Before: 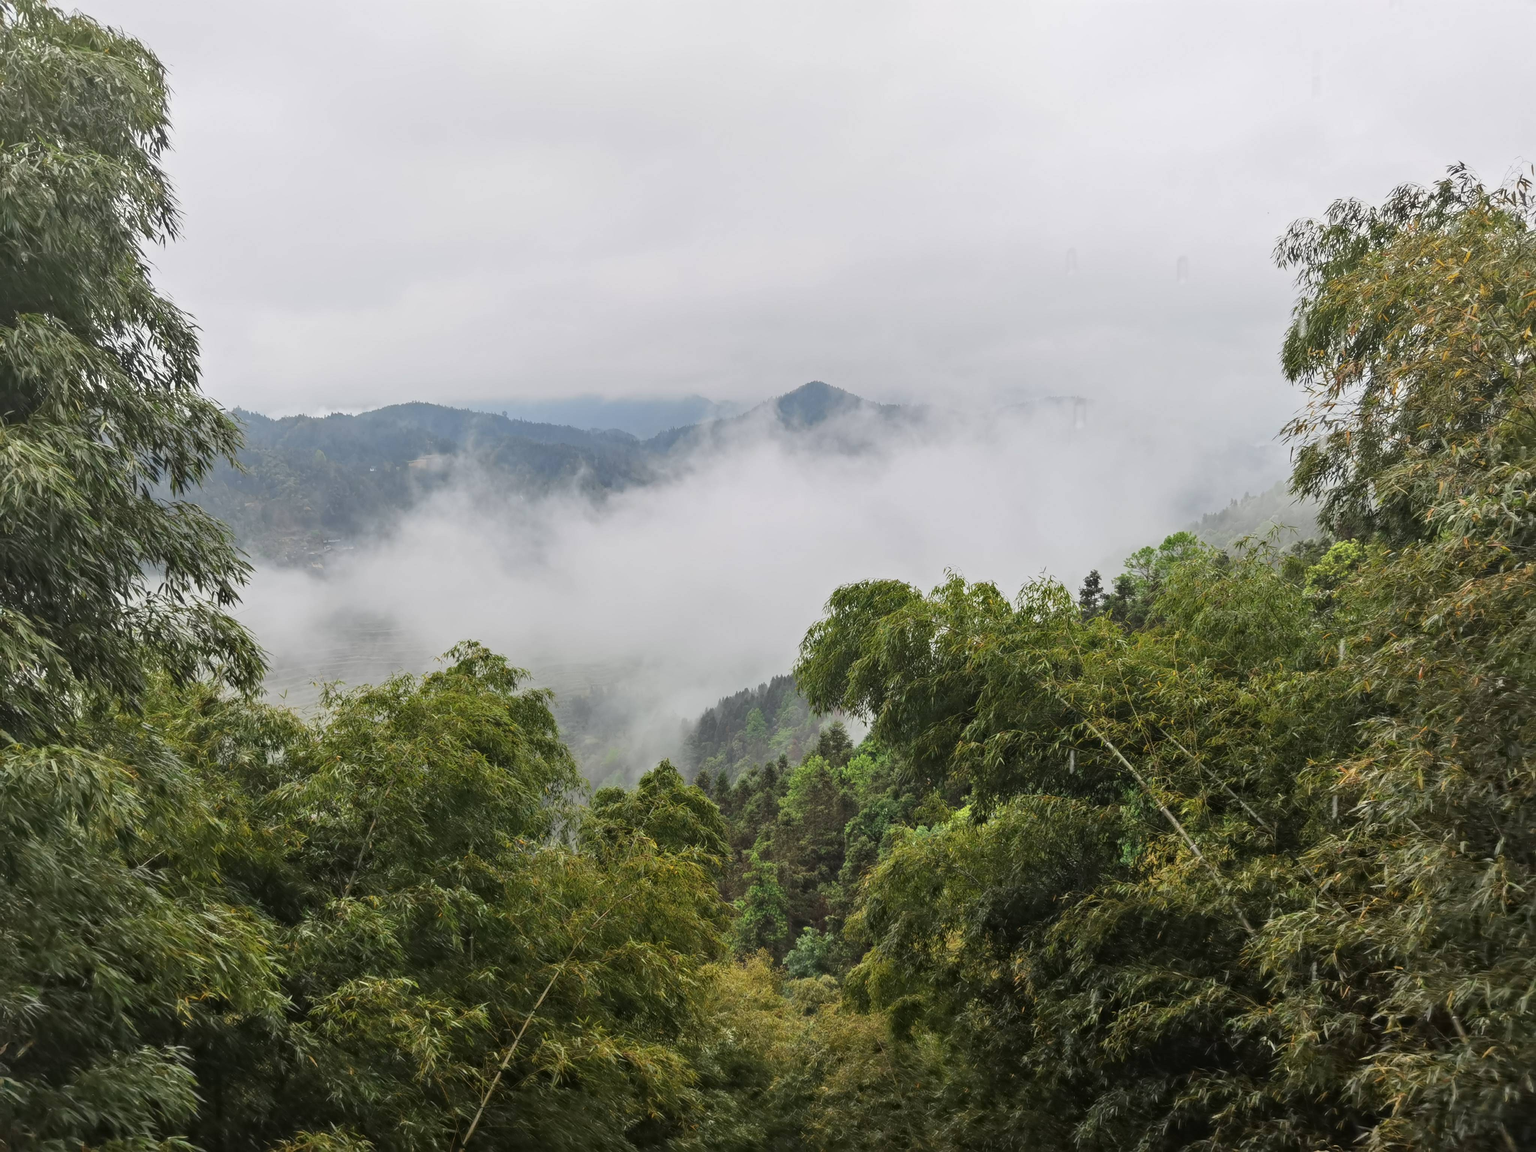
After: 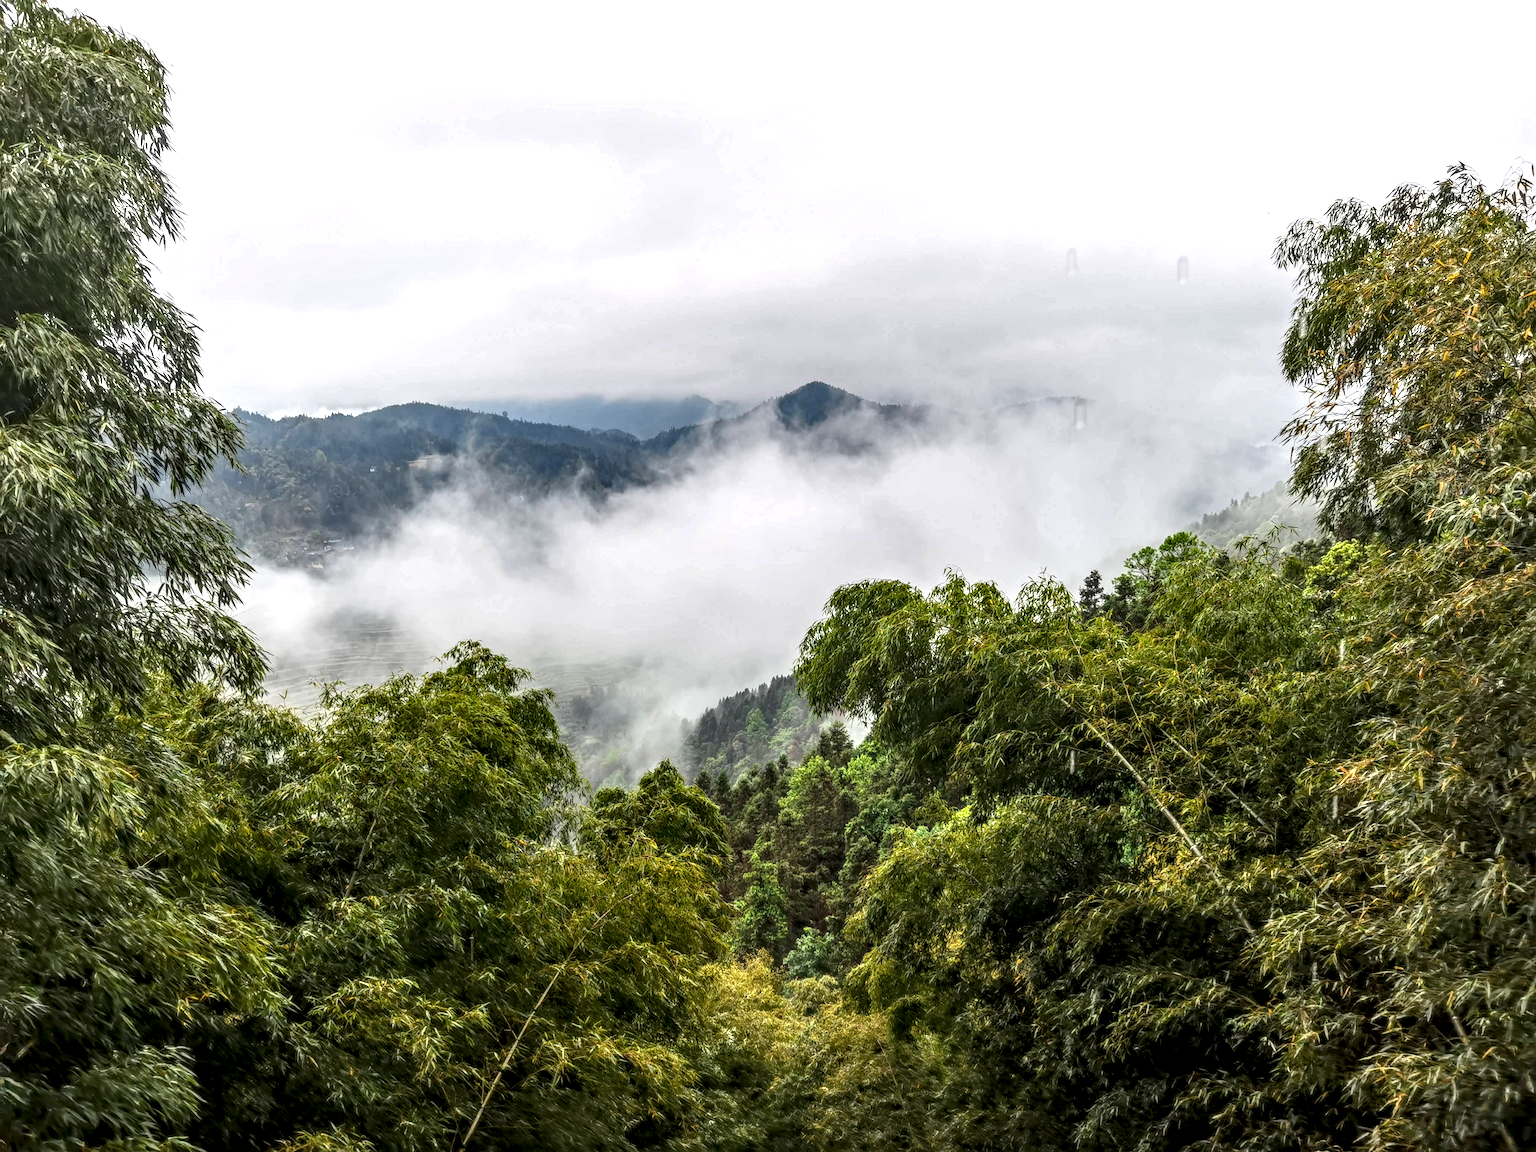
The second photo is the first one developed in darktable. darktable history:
color balance rgb: linear chroma grading › global chroma 9%, perceptual saturation grading › global saturation 36%, perceptual saturation grading › shadows 35%, perceptual brilliance grading › global brilliance 15%, perceptual brilliance grading › shadows -35%, global vibrance 15%
color balance: input saturation 80.07%
rgb levels: preserve colors max RGB
local contrast: highlights 0%, shadows 0%, detail 182%
